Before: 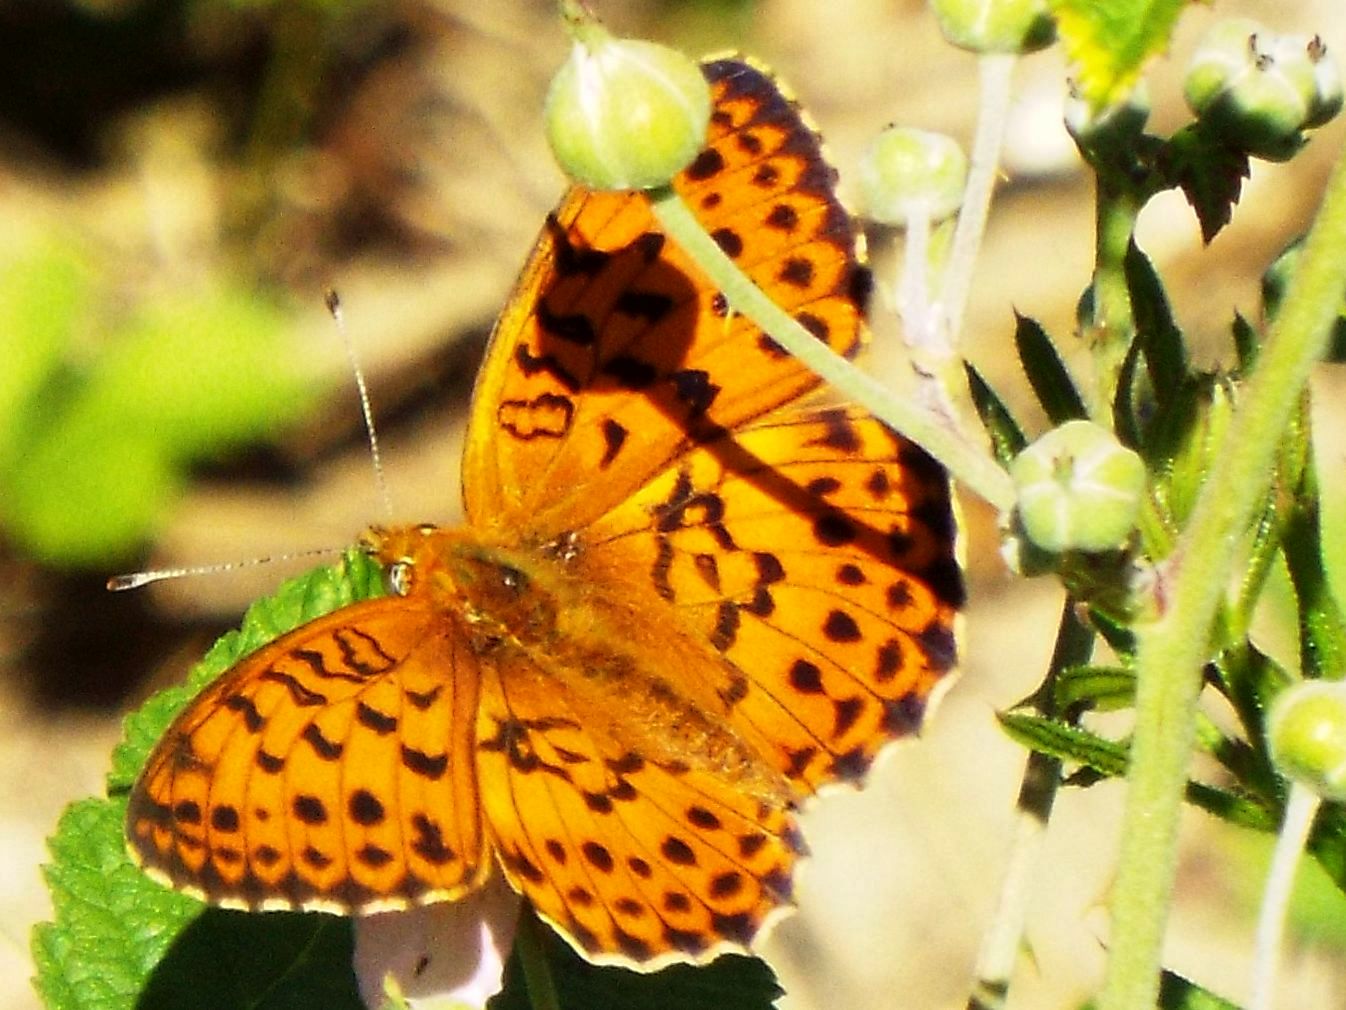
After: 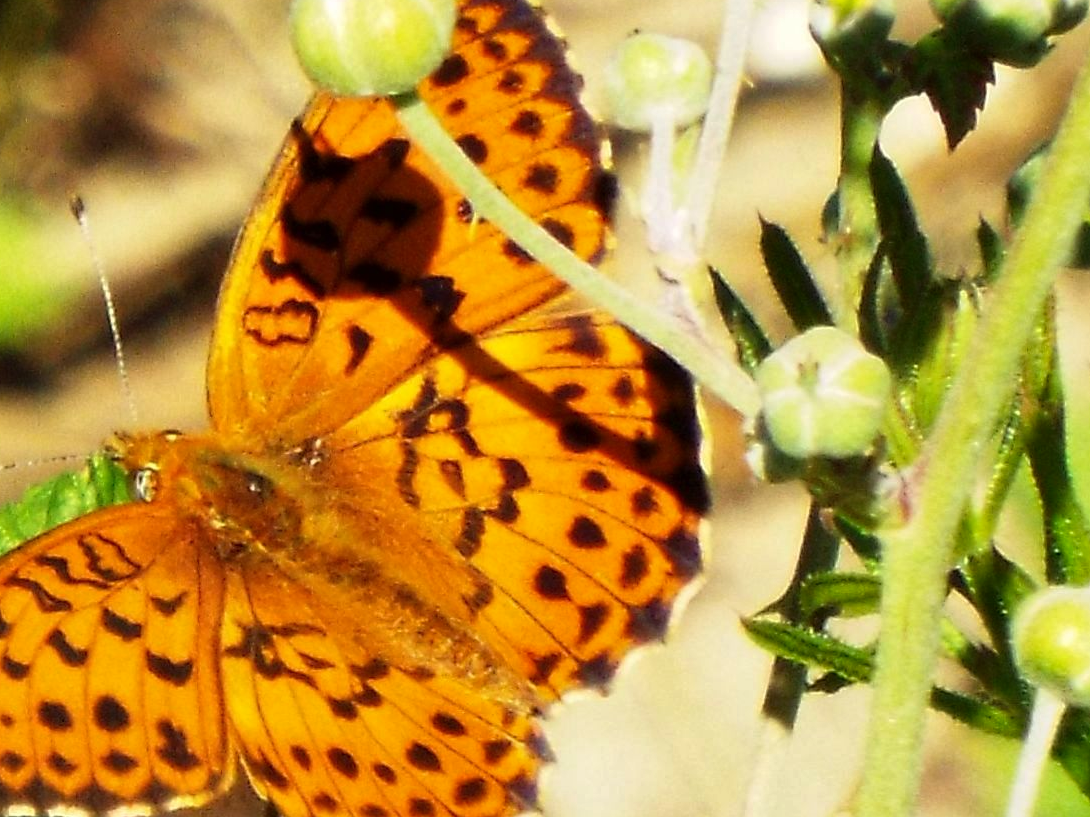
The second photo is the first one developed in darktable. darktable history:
crop: left 18.995%, top 9.36%, right 0.001%, bottom 9.743%
shadows and highlights: shadows 32.4, highlights -32.56, soften with gaussian
